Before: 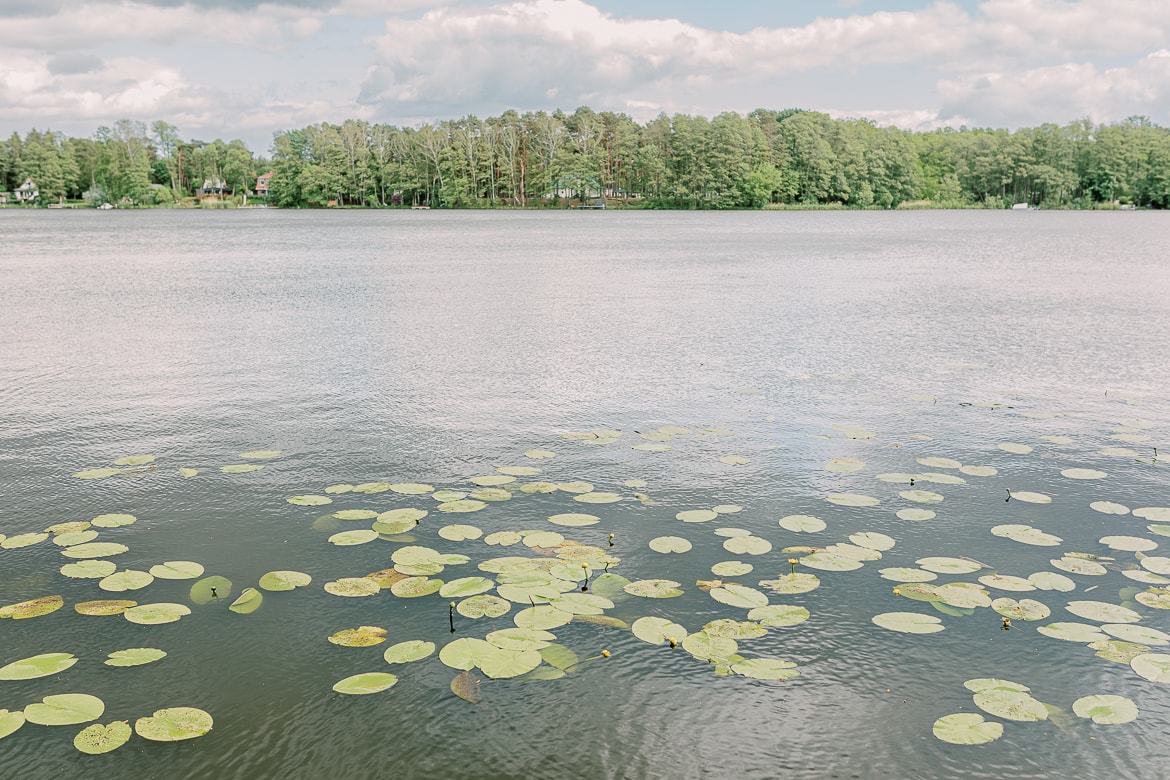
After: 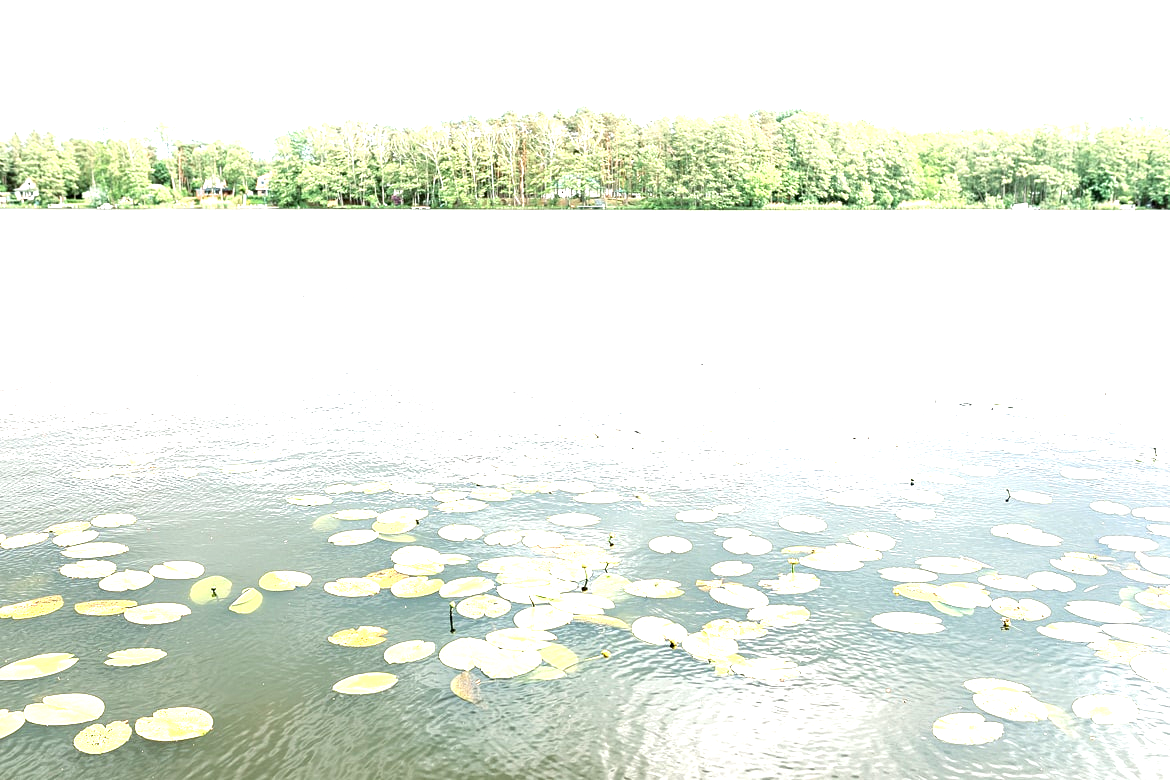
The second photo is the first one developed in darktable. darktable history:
contrast brightness saturation: saturation -0.07
exposure: black level correction 0.001, exposure 1.724 EV, compensate highlight preservation false
